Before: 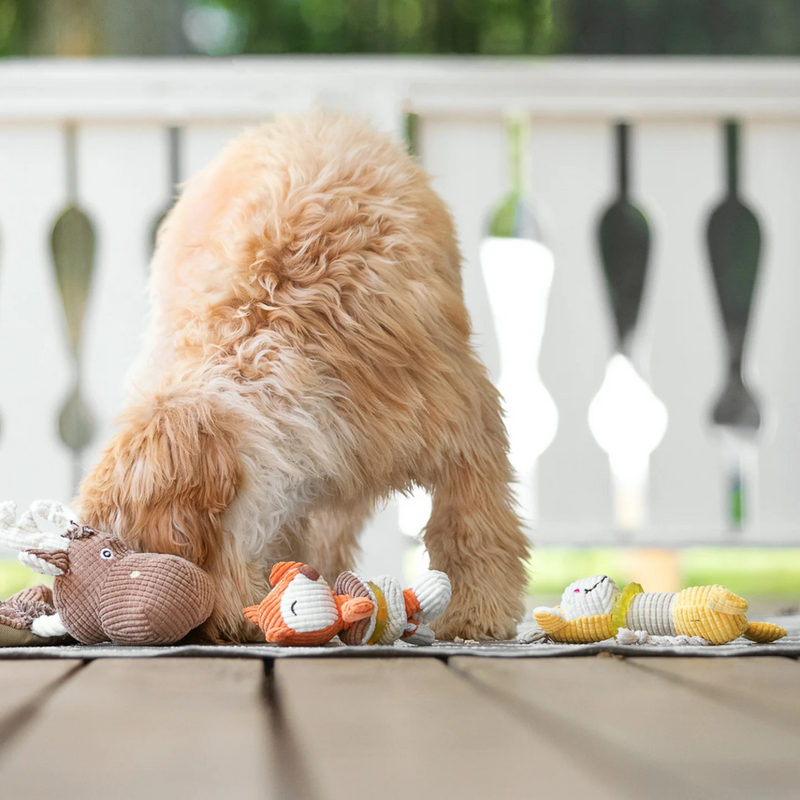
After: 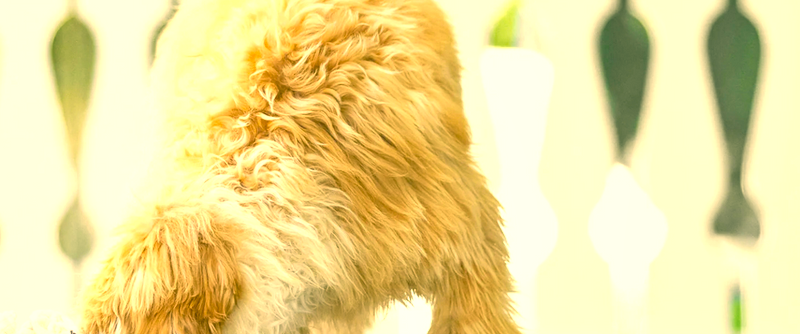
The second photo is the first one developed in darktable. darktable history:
contrast brightness saturation: contrast -0.1, brightness 0.05, saturation 0.08
crop and rotate: top 23.84%, bottom 34.294%
local contrast: on, module defaults
color correction: highlights a* 5.62, highlights b* 33.57, shadows a* -25.86, shadows b* 4.02
exposure: exposure 1 EV, compensate highlight preservation false
